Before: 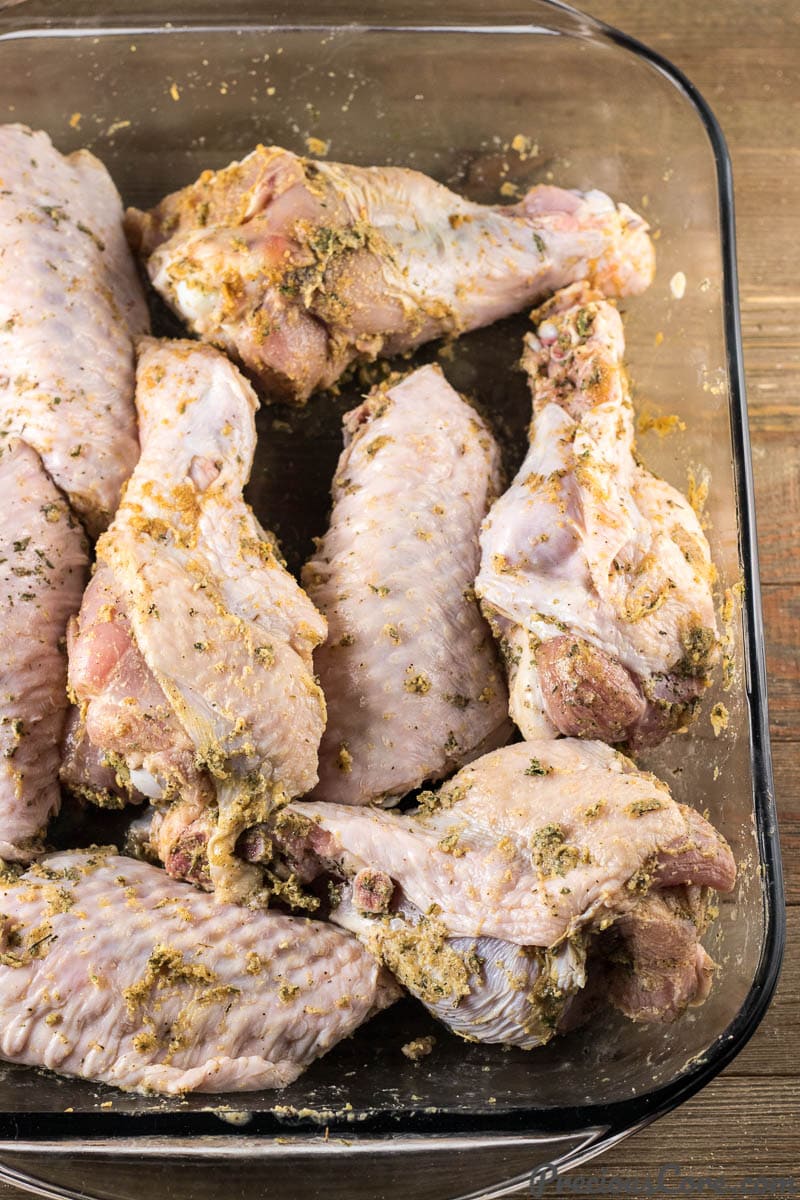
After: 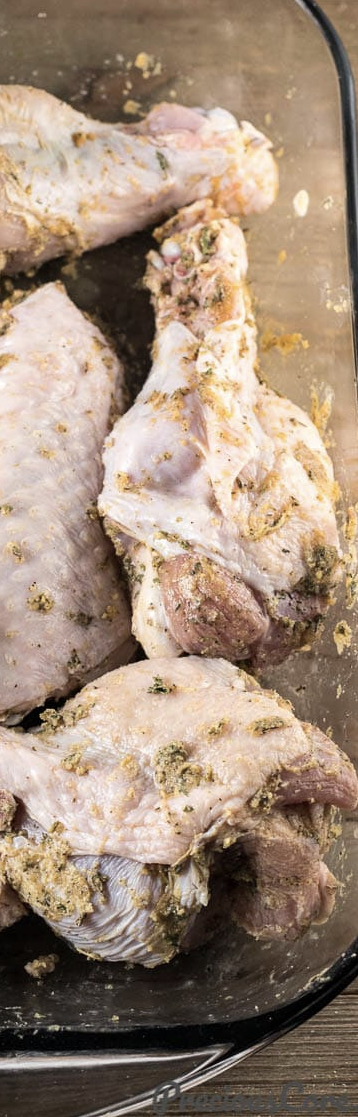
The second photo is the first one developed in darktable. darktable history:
tone equalizer: on, module defaults
crop: left 47.171%, top 6.843%, right 8.062%
color correction: highlights b* 0.014, saturation 0.768
